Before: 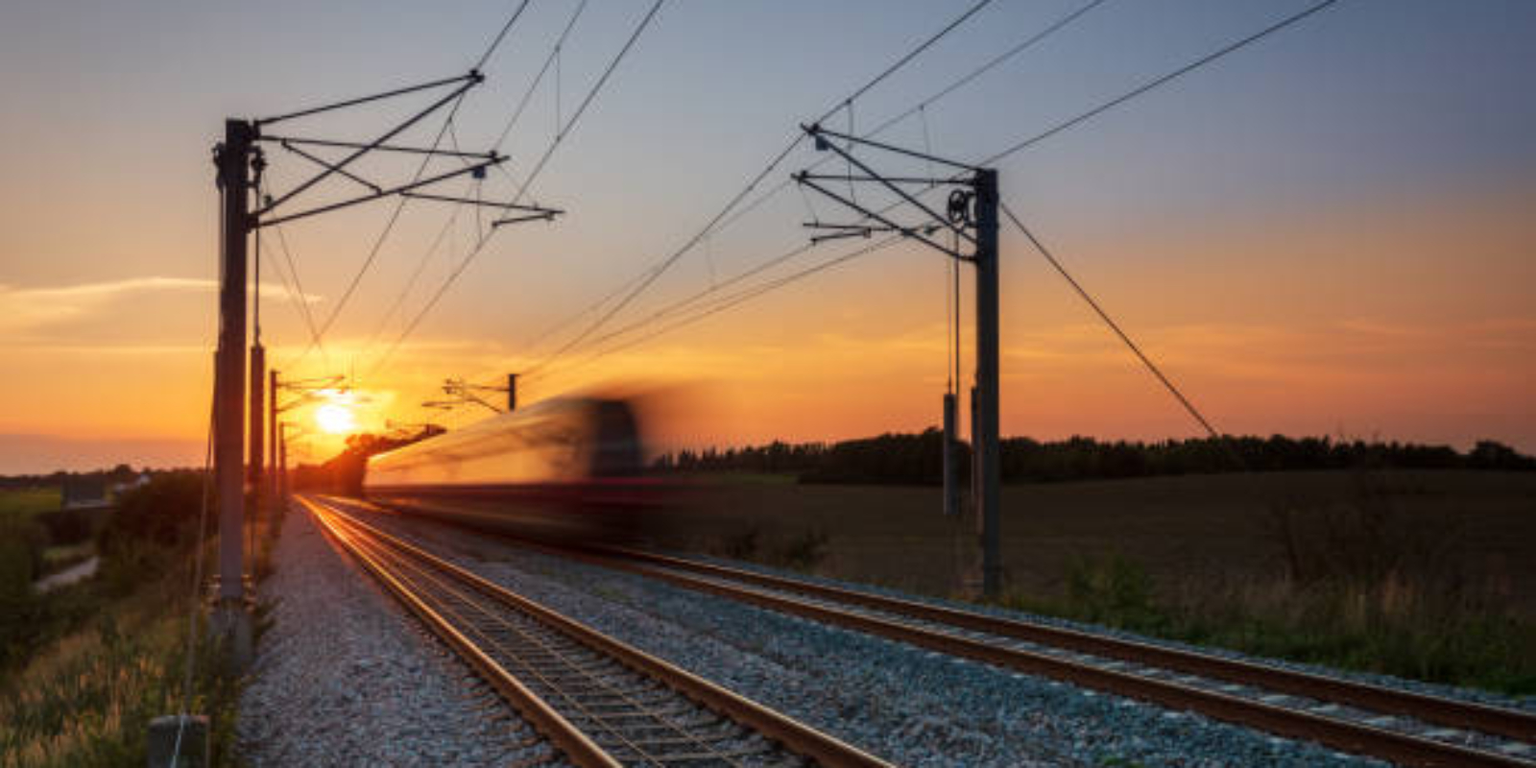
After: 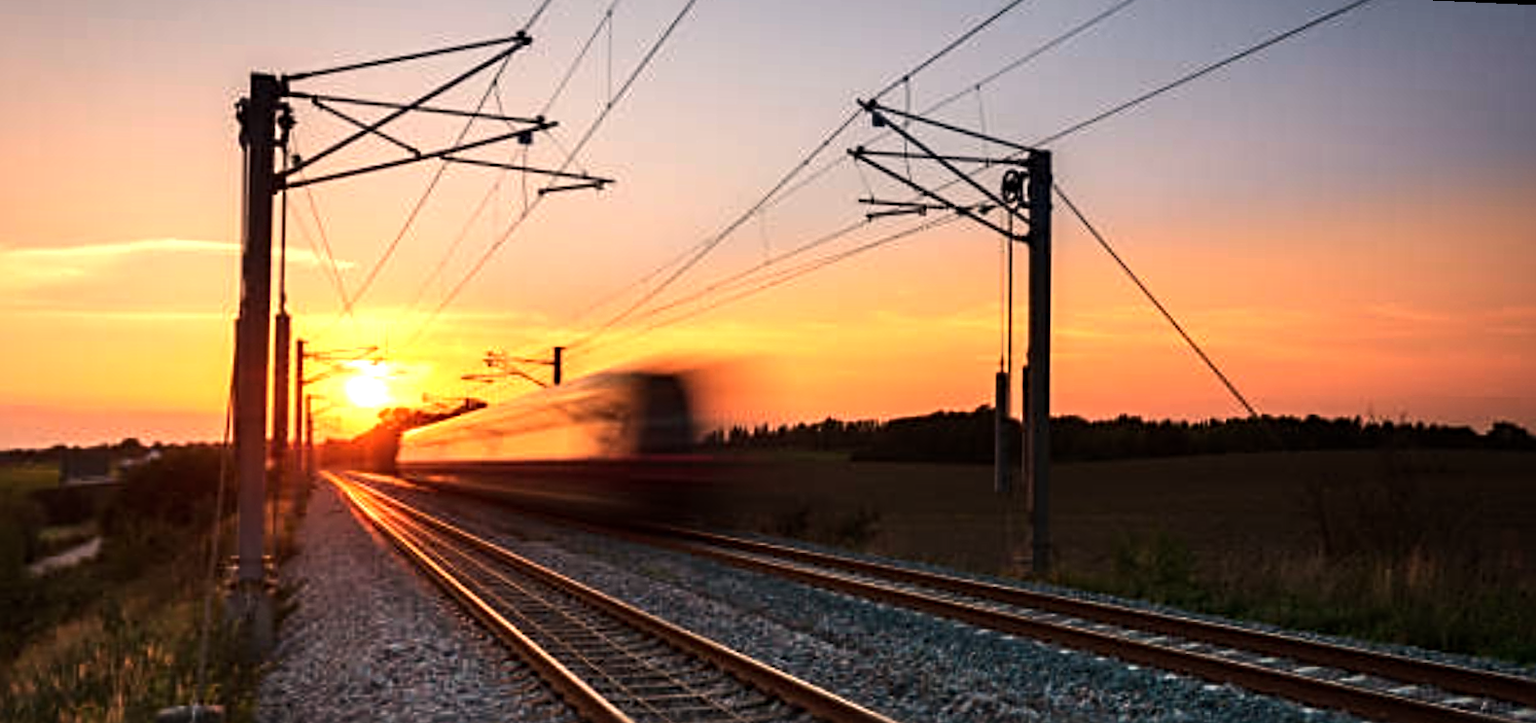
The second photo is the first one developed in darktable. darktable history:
sharpen: radius 4
tone equalizer: -8 EV -0.75 EV, -7 EV -0.7 EV, -6 EV -0.6 EV, -5 EV -0.4 EV, -3 EV 0.4 EV, -2 EV 0.6 EV, -1 EV 0.7 EV, +0 EV 0.75 EV, edges refinement/feathering 500, mask exposure compensation -1.57 EV, preserve details no
rotate and perspective: rotation 0.679°, lens shift (horizontal) 0.136, crop left 0.009, crop right 0.991, crop top 0.078, crop bottom 0.95
white balance: red 1.127, blue 0.943
